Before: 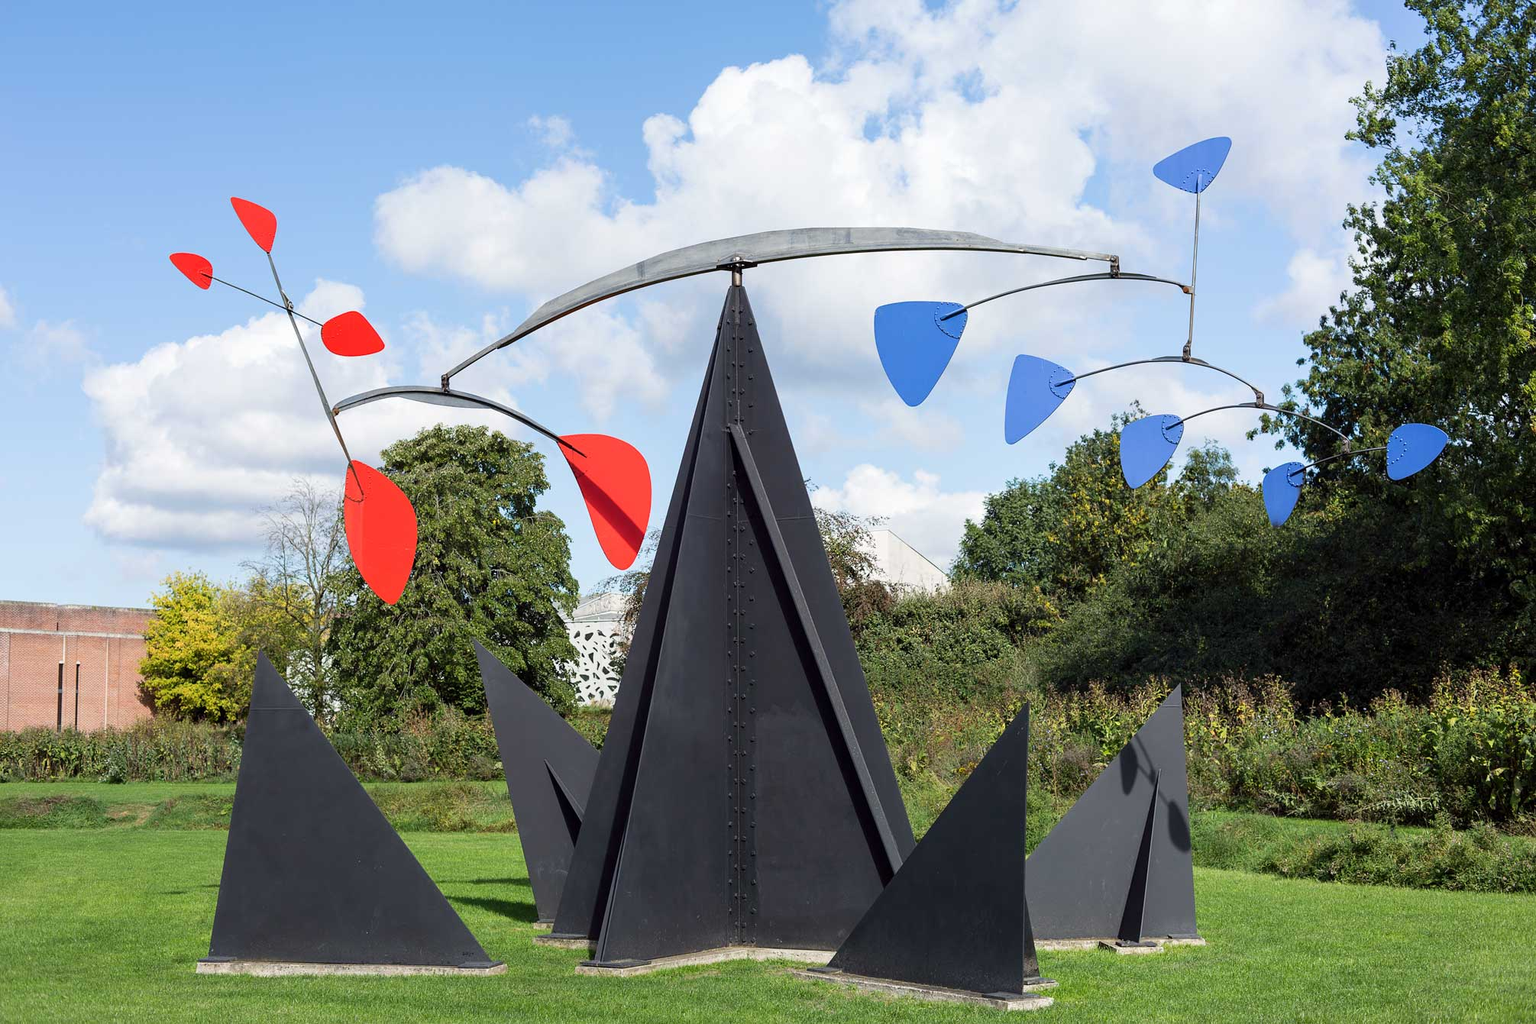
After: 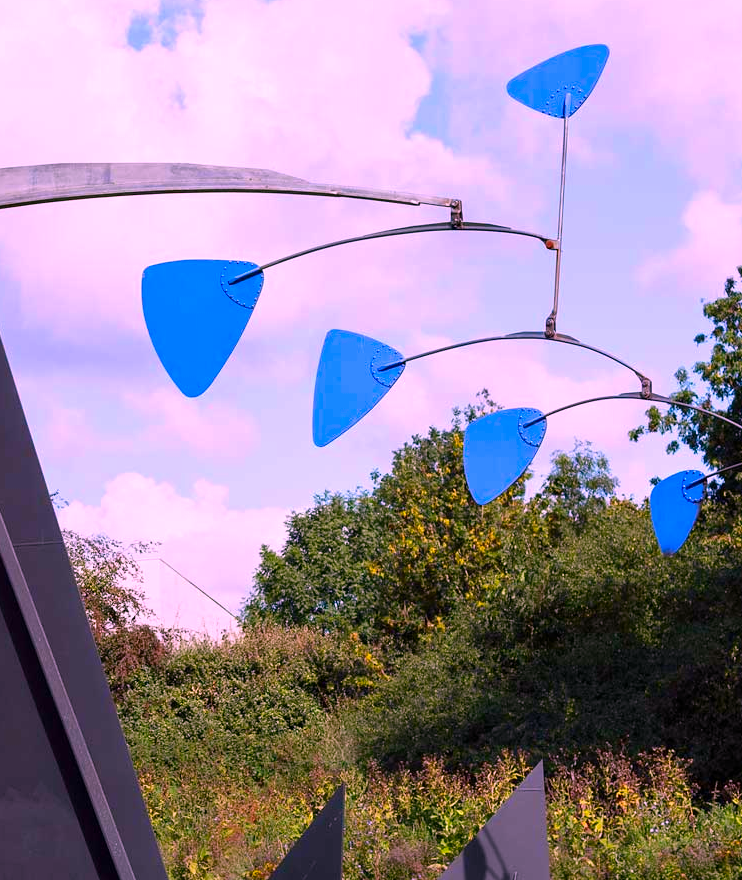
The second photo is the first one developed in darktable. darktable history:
color correction: highlights a* 19.5, highlights b* -11.53, saturation 1.69
crop and rotate: left 49.936%, top 10.094%, right 13.136%, bottom 24.256%
